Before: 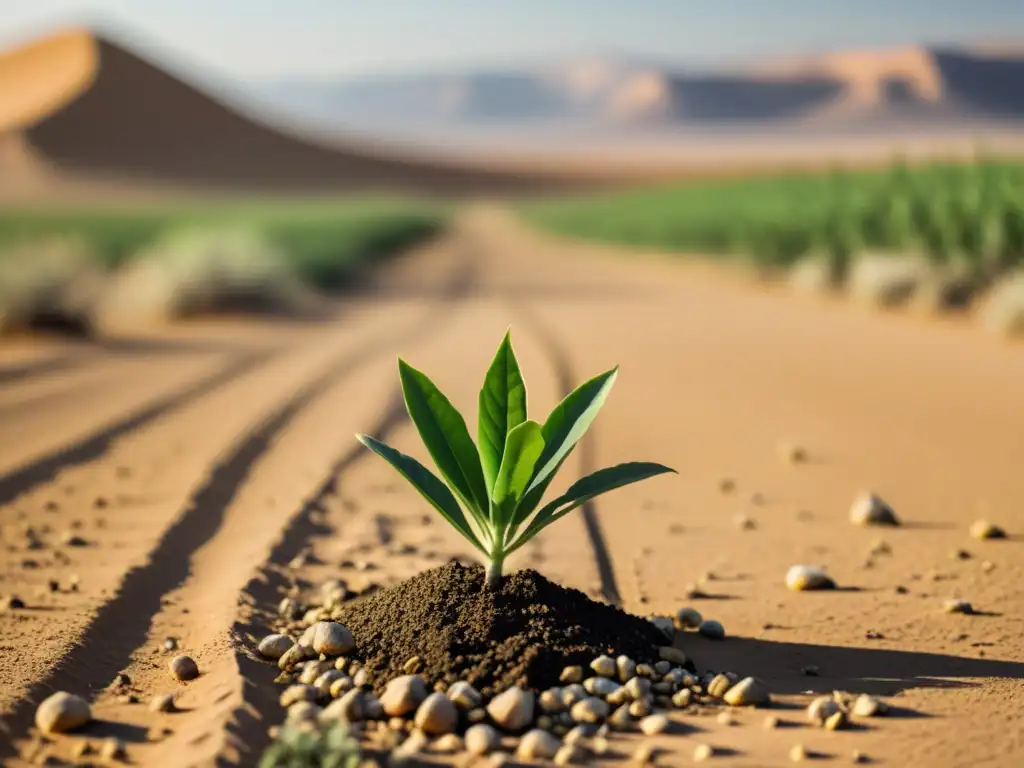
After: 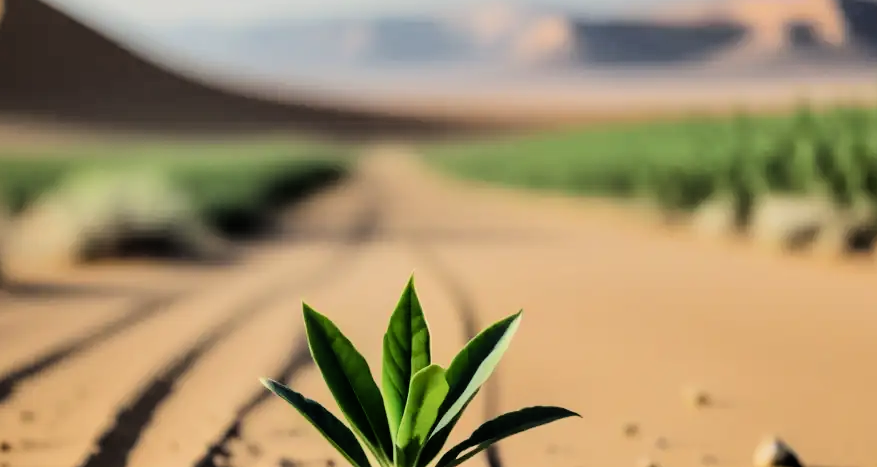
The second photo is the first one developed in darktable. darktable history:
crop and rotate: left 9.405%, top 7.347%, right 4.943%, bottom 31.797%
filmic rgb: black relative exposure -5 EV, white relative exposure 3.96 EV, hardness 2.91, contrast 1.396, color science v6 (2022), iterations of high-quality reconstruction 0
